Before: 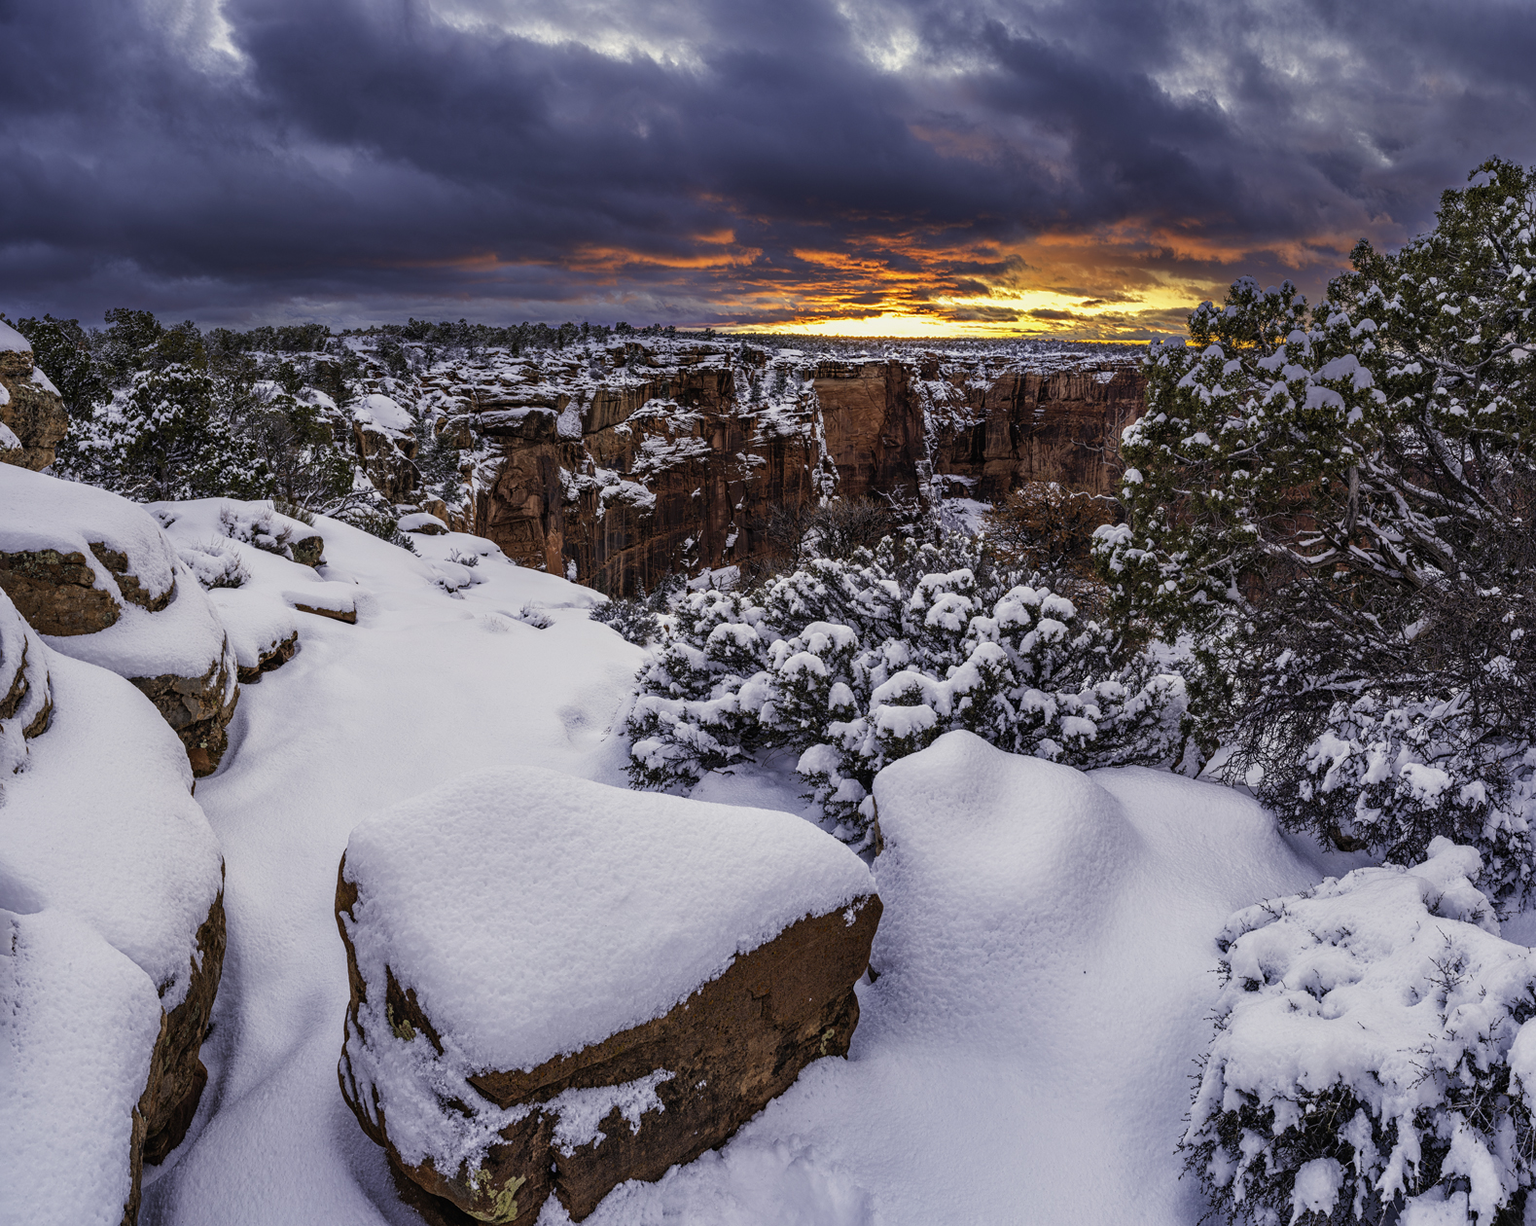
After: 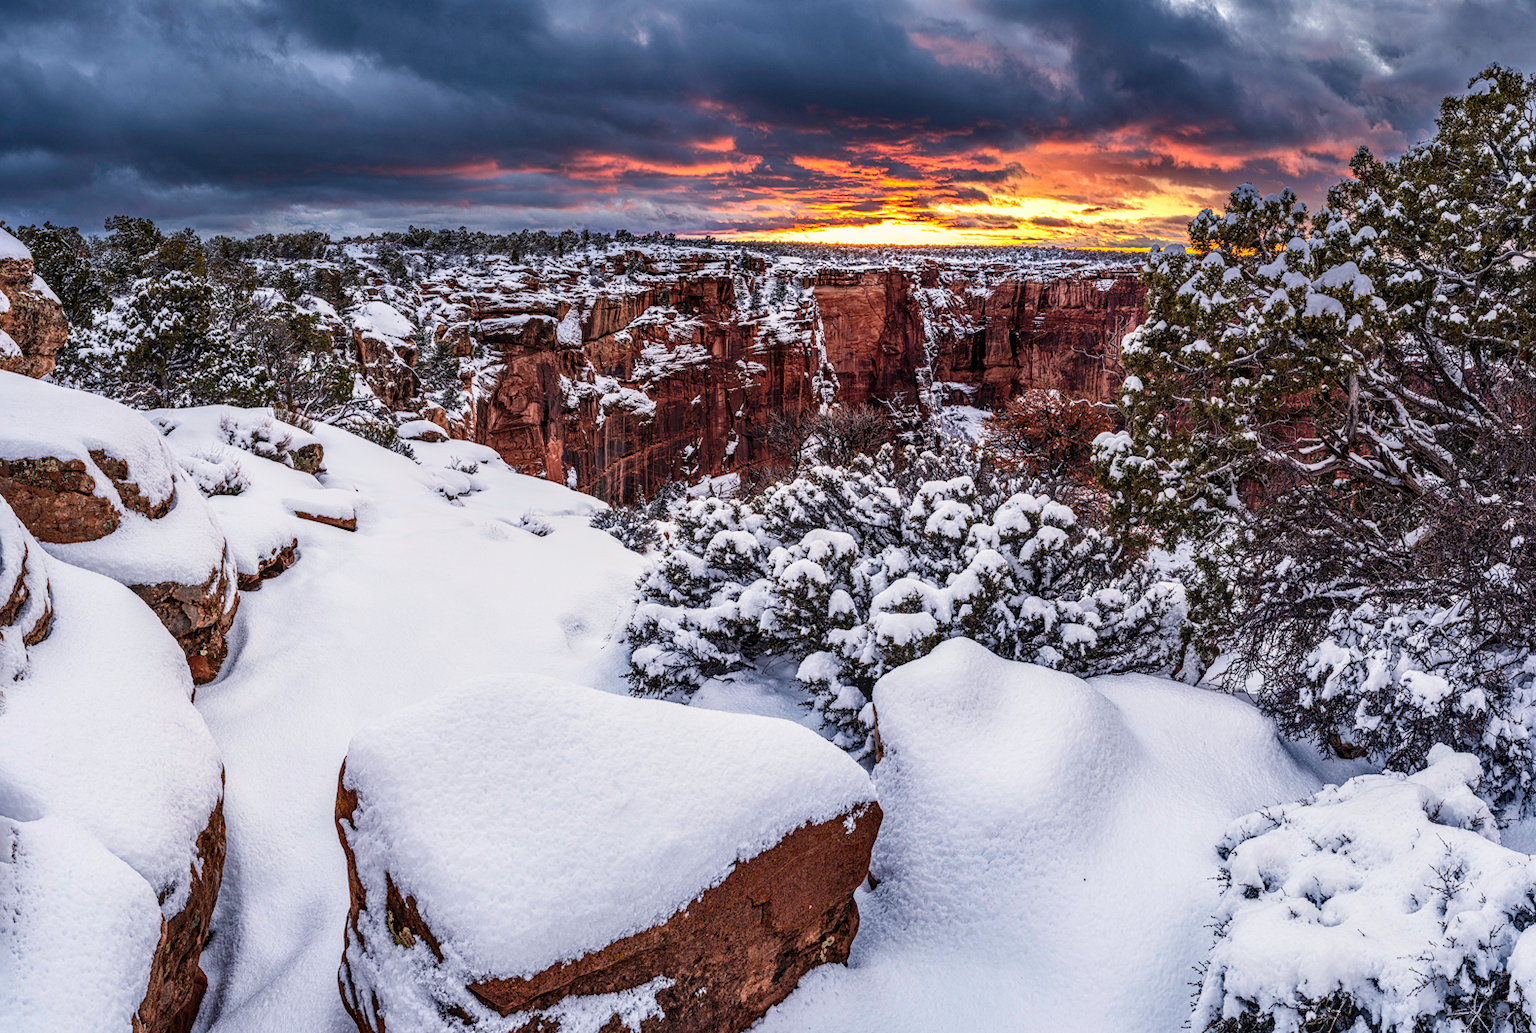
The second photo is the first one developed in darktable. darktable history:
local contrast: on, module defaults
crop: top 7.58%, bottom 8.072%
contrast brightness saturation: contrast 0.237, brightness 0.09
